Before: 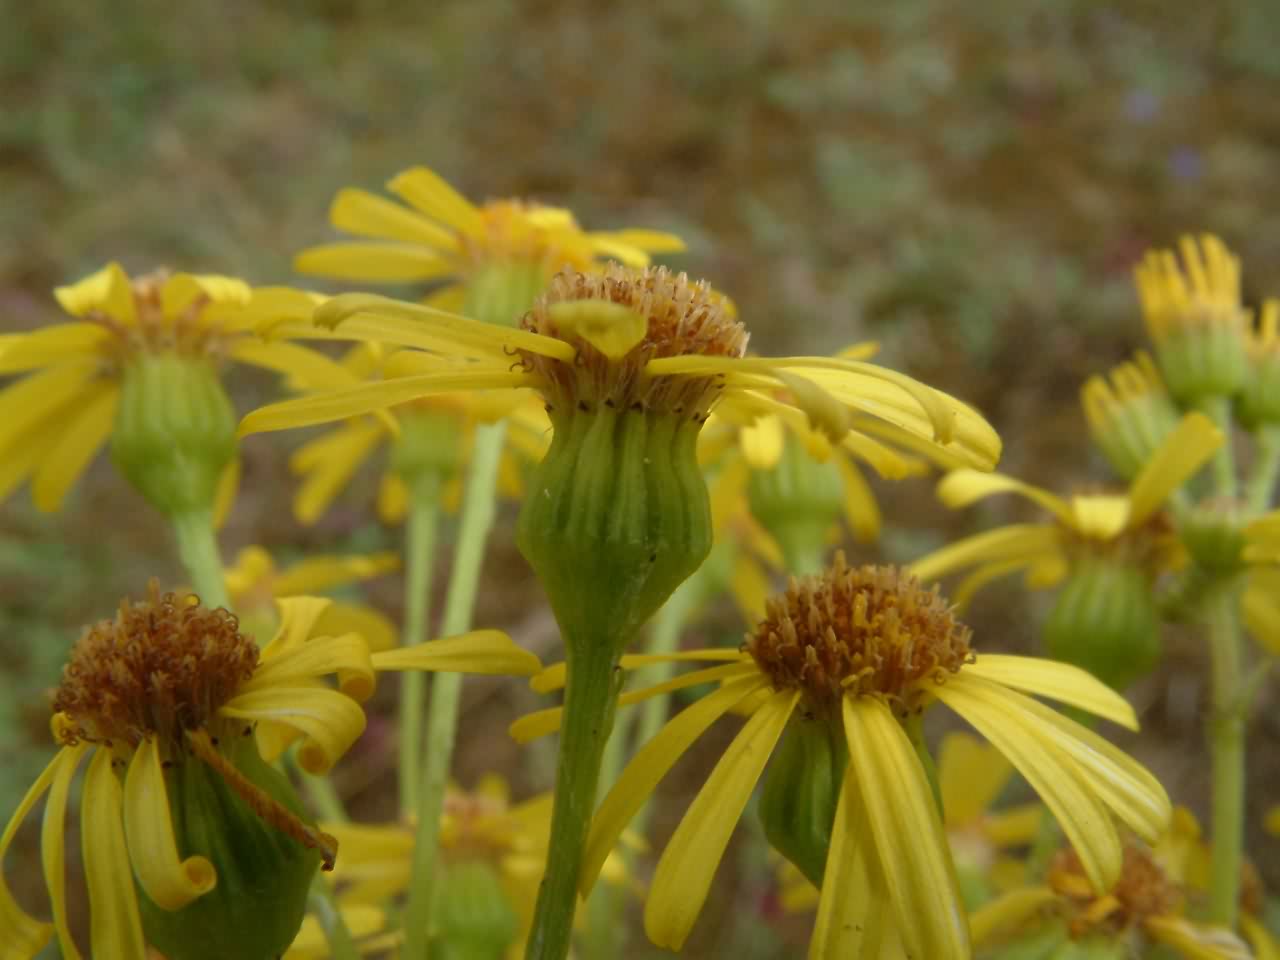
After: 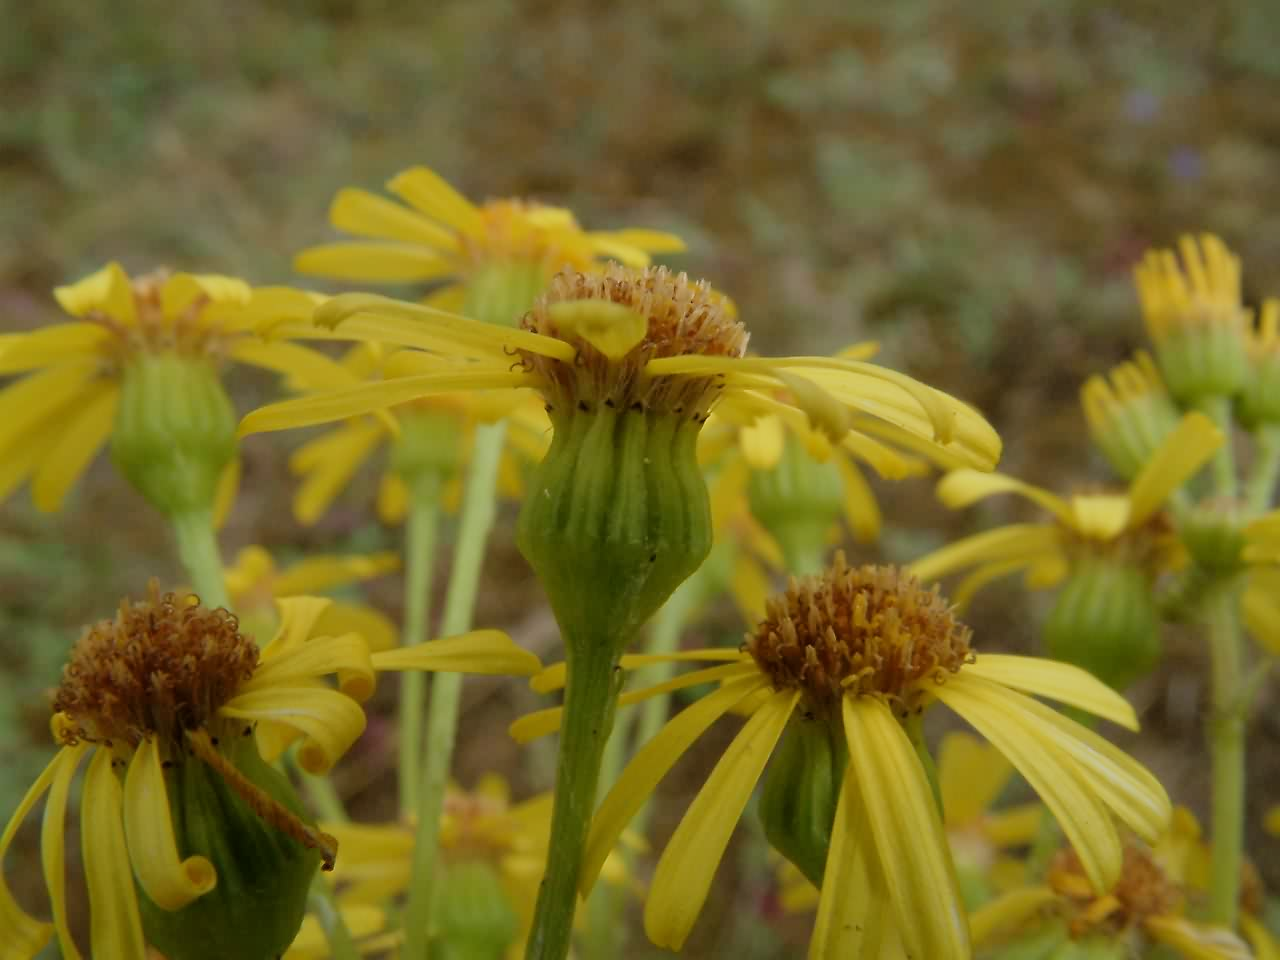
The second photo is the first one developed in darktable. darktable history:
filmic rgb: hardness 4.17
sharpen: radius 1, threshold 1
